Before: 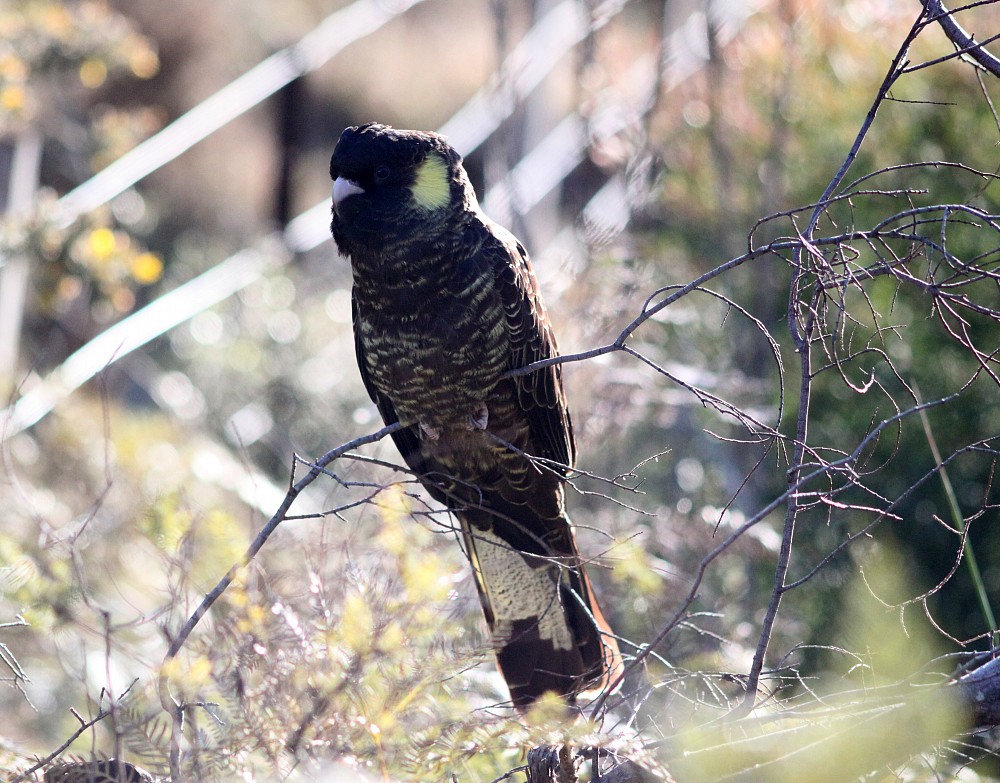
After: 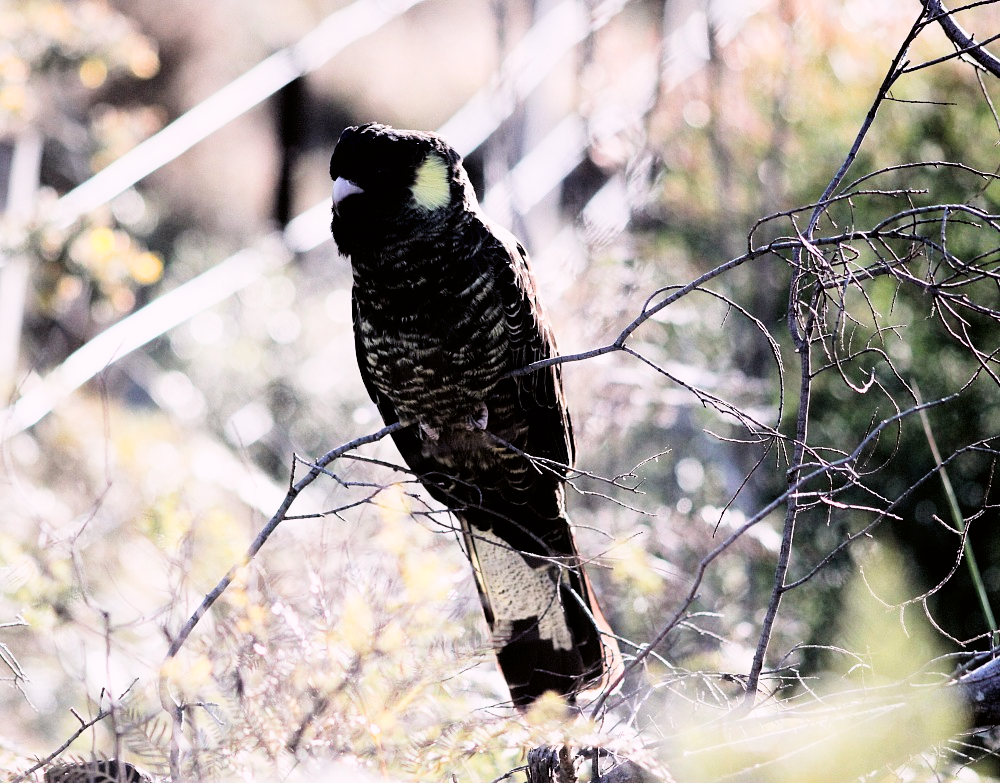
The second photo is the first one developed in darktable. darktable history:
color correction: highlights a* 3.12, highlights b* -1.55, shadows a* -0.101, shadows b* 2.52, saturation 0.98
filmic rgb: black relative exposure -5 EV, white relative exposure 3.5 EV, hardness 3.19, contrast 1.5, highlights saturation mix -50%
exposure: black level correction 0.001, exposure 0.5 EV, compensate exposure bias true, compensate highlight preservation false
